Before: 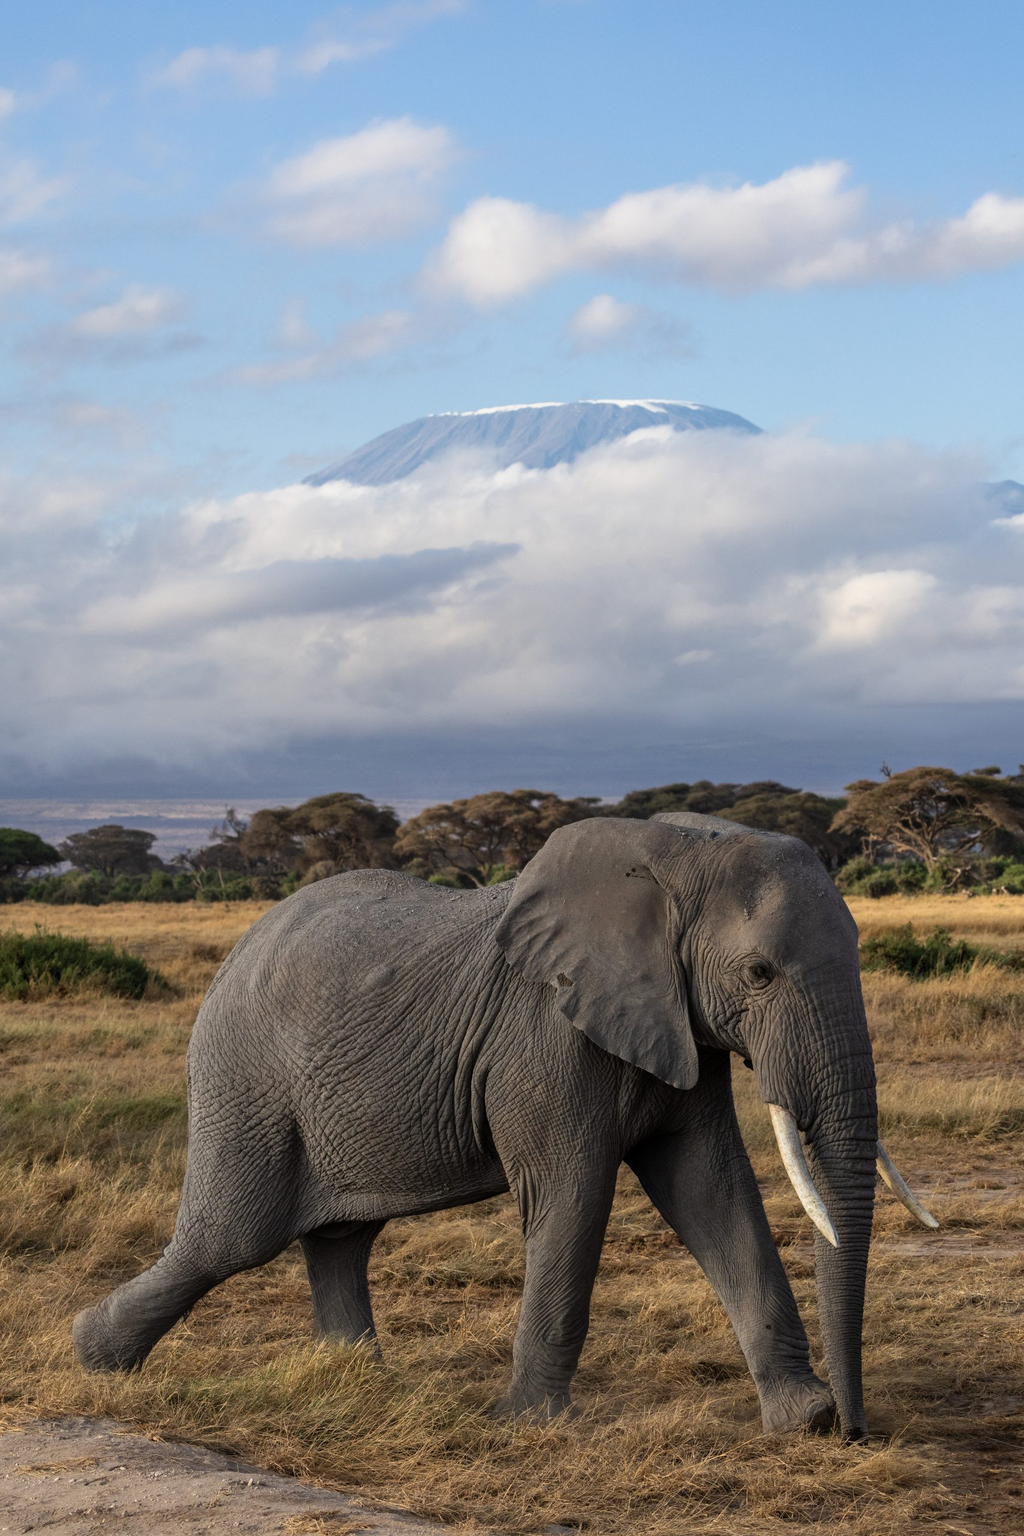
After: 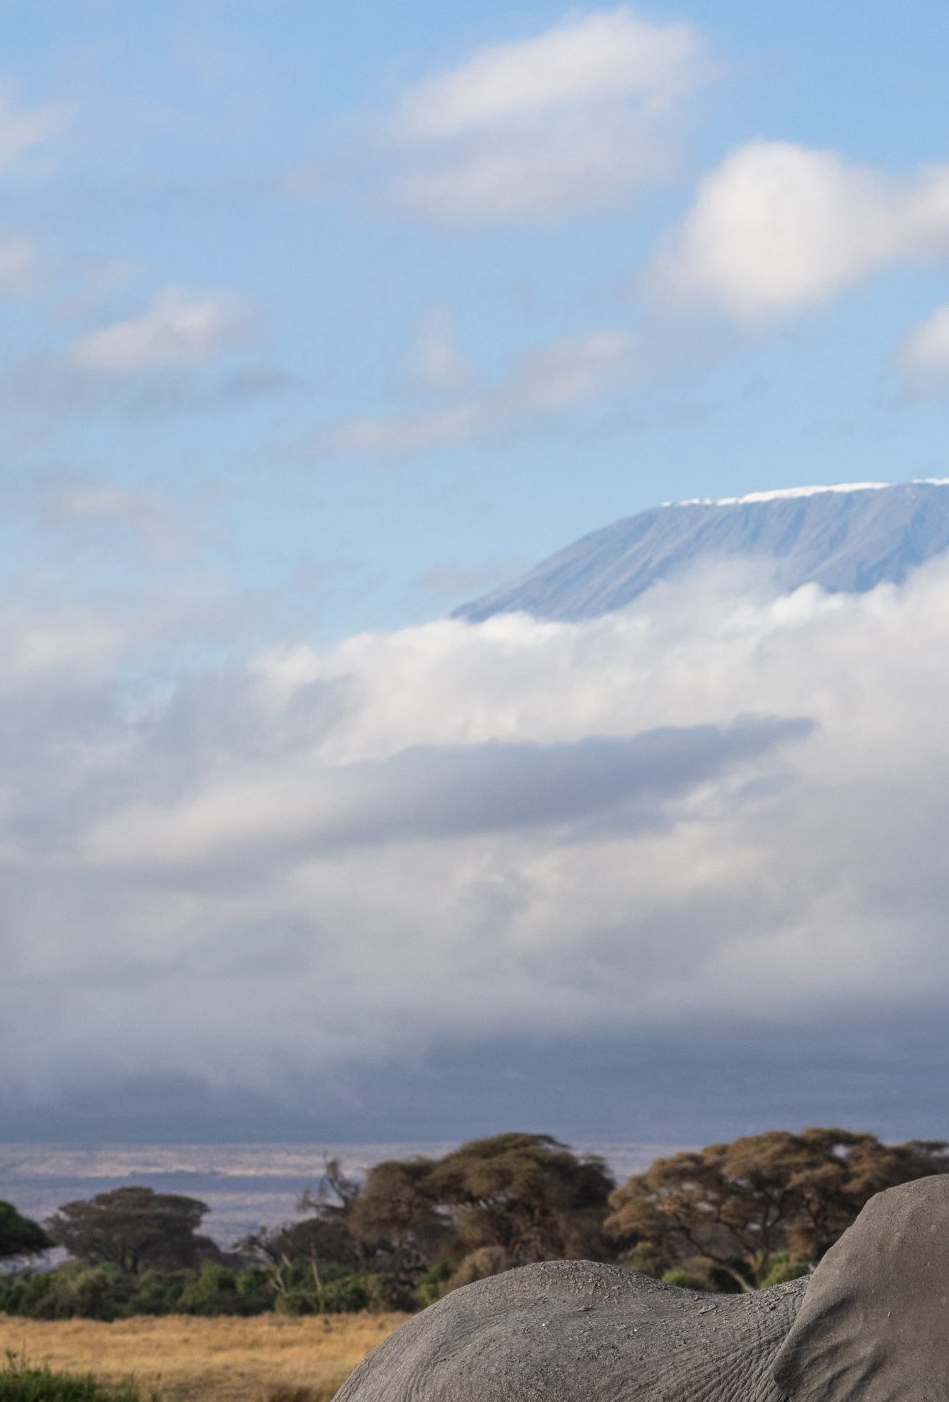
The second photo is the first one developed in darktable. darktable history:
crop and rotate: left 3.054%, top 7.369%, right 41.342%, bottom 37.846%
